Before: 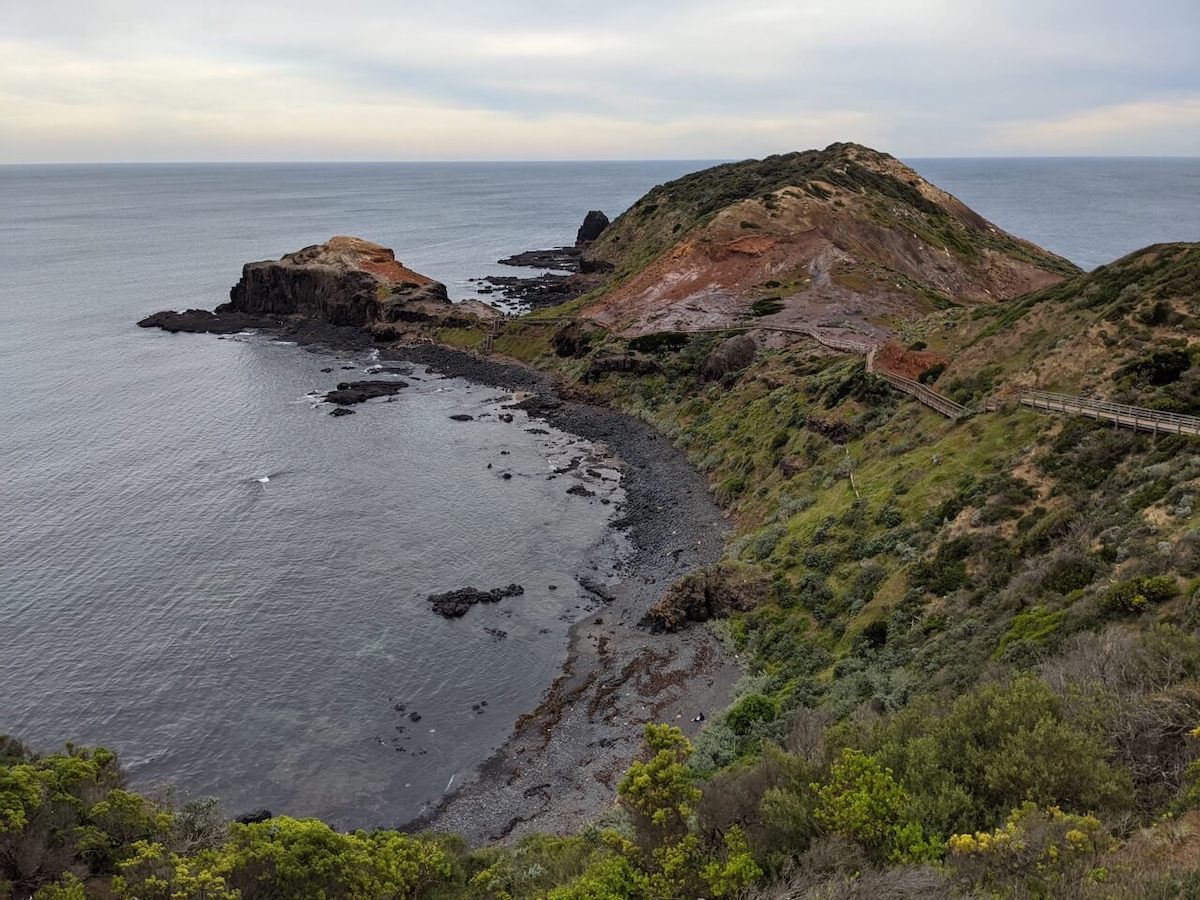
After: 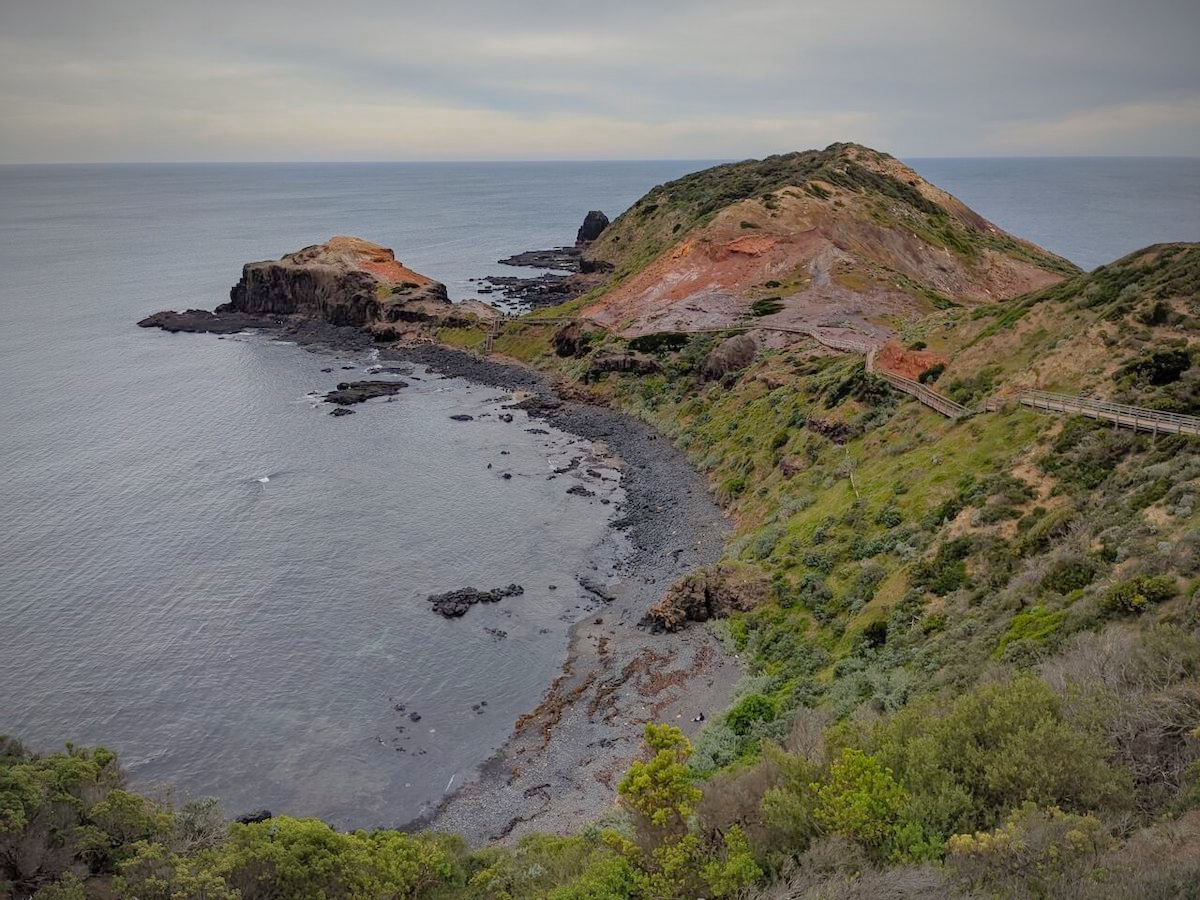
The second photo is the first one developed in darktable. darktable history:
graduated density: on, module defaults
color zones: curves: ch0 [(0, 0.465) (0.092, 0.596) (0.289, 0.464) (0.429, 0.453) (0.571, 0.464) (0.714, 0.455) (0.857, 0.462) (1, 0.465)]
vignetting: fall-off radius 60%, automatic ratio true
tone curve: curves: ch0 [(0, 0) (0.004, 0.008) (0.077, 0.156) (0.169, 0.29) (0.774, 0.774) (1, 1)], color space Lab, linked channels, preserve colors none
